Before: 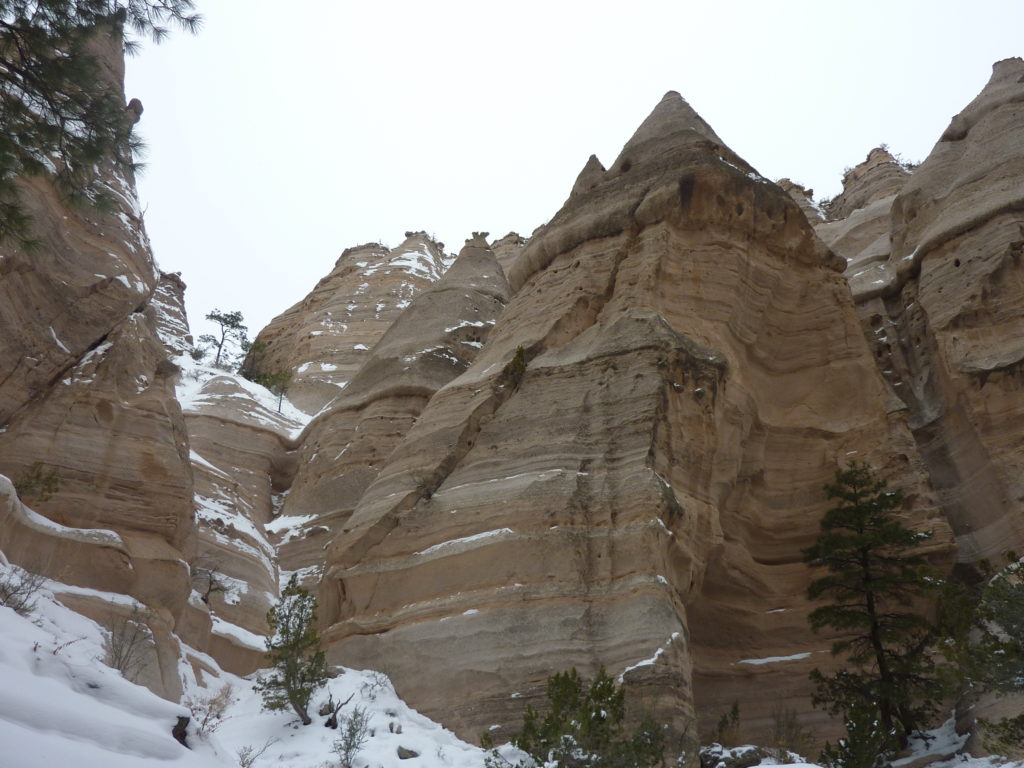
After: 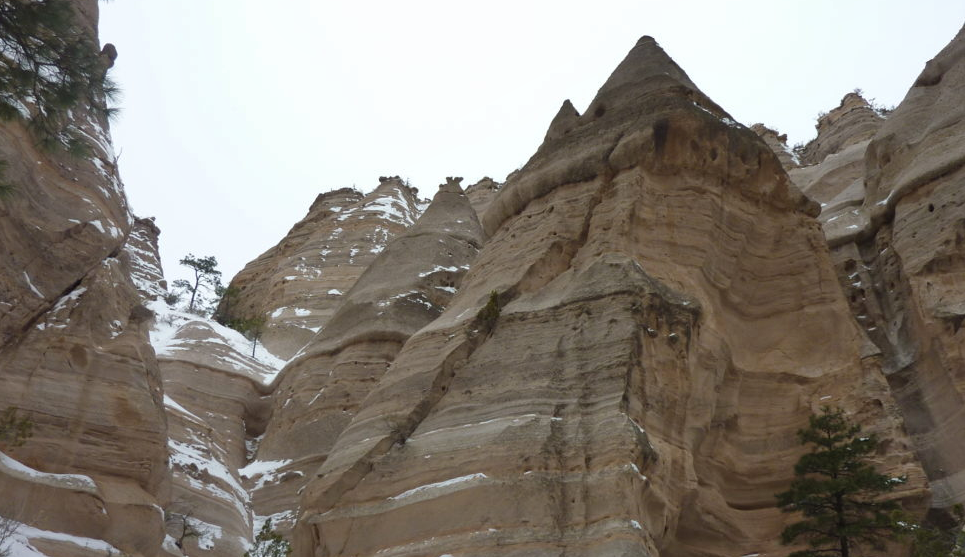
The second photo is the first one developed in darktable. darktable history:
shadows and highlights: low approximation 0.01, soften with gaussian
crop: left 2.55%, top 7.208%, right 3.175%, bottom 20.138%
